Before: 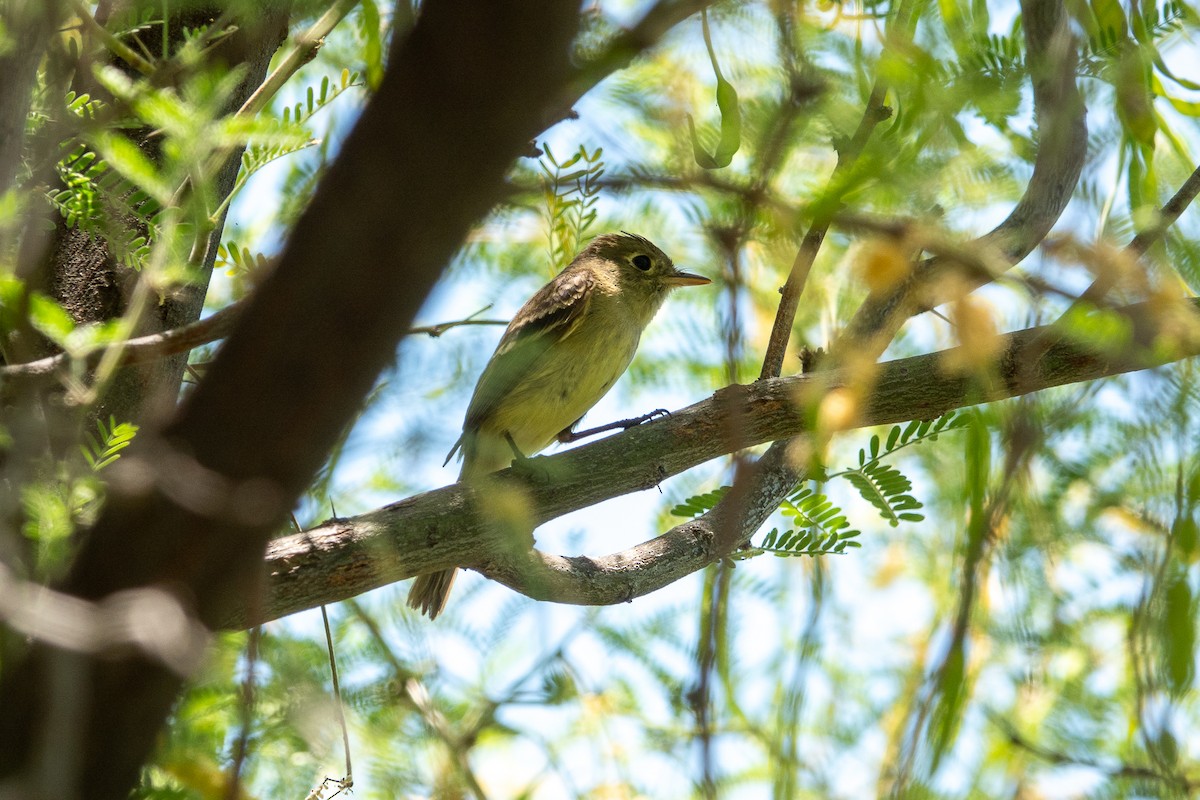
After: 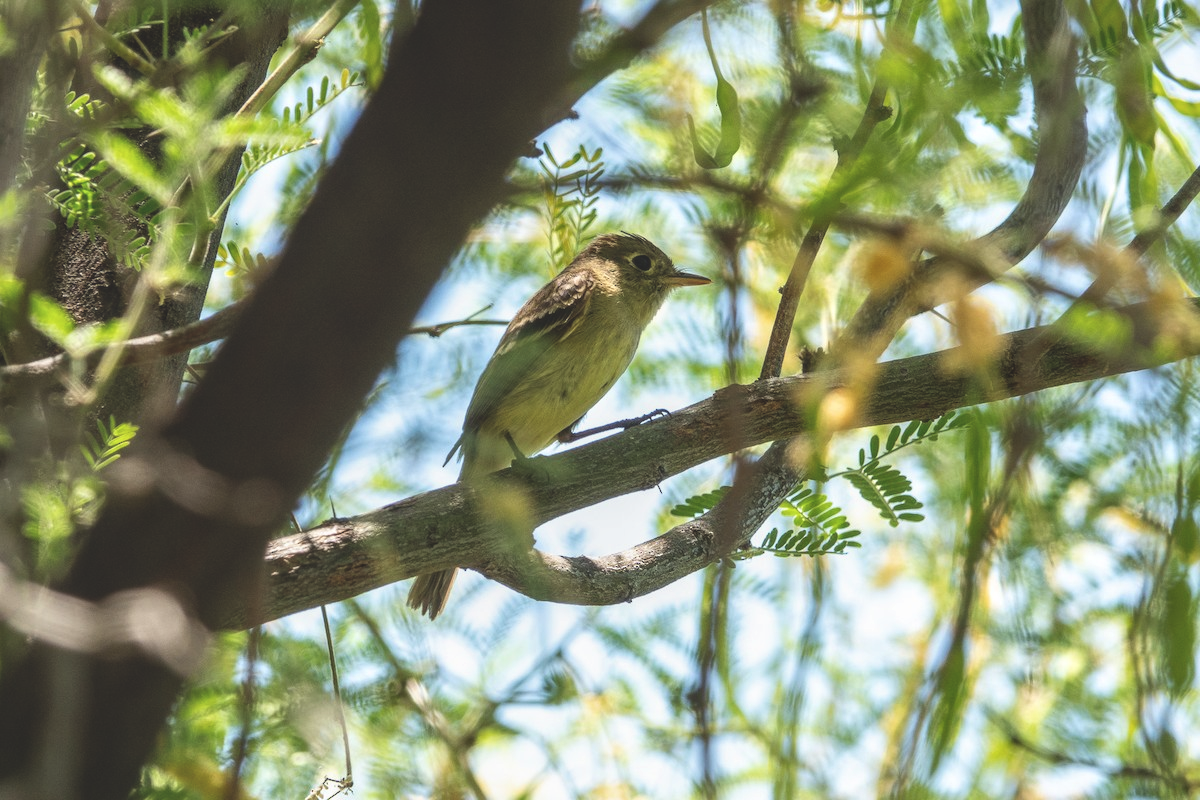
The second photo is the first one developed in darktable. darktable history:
local contrast: on, module defaults
exposure: black level correction -0.025, exposure -0.117 EV, compensate highlight preservation false
tone equalizer: on, module defaults
